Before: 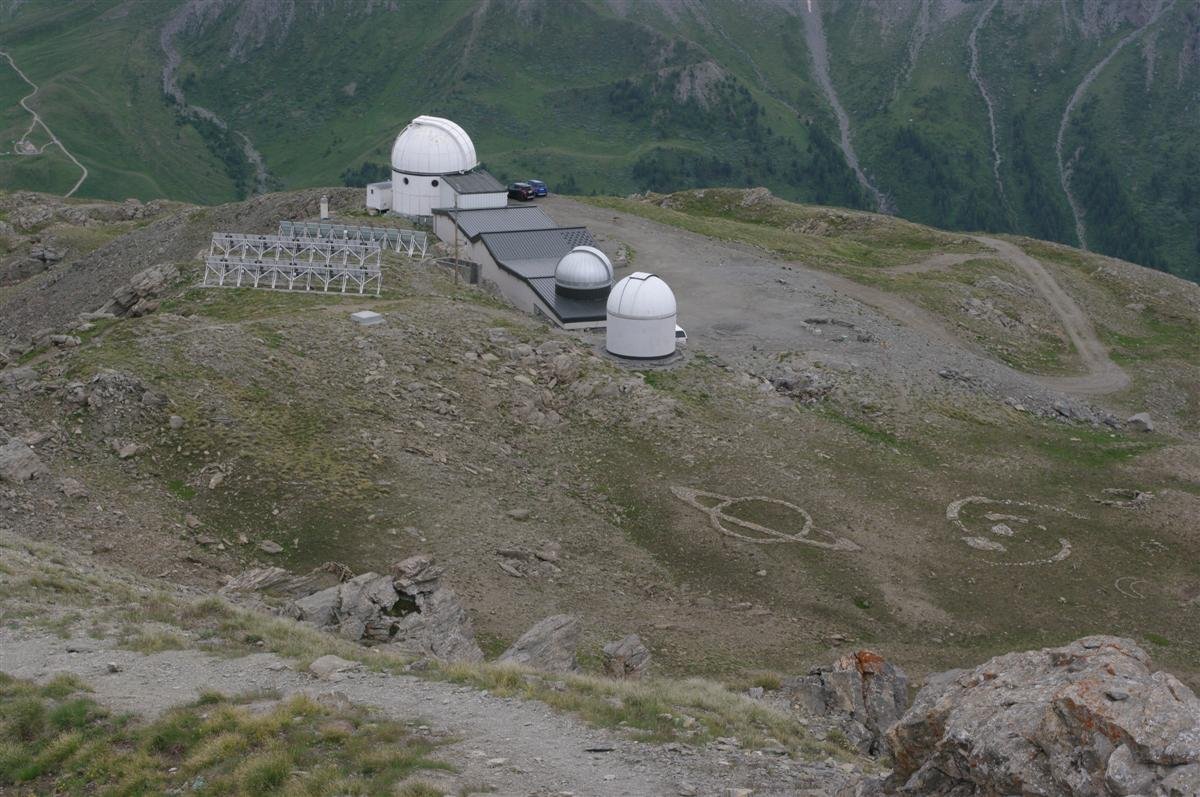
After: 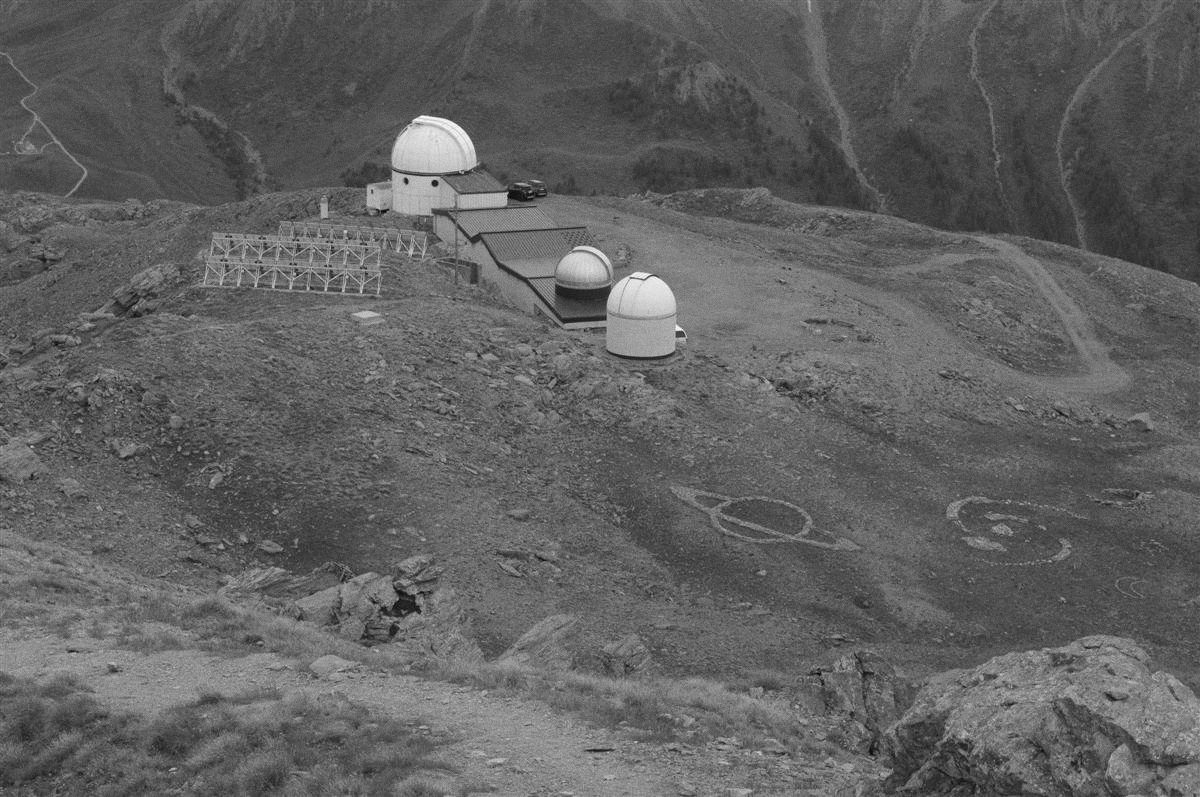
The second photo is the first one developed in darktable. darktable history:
exposure: compensate highlight preservation false
monochrome: on, module defaults
grain: coarseness 0.09 ISO
